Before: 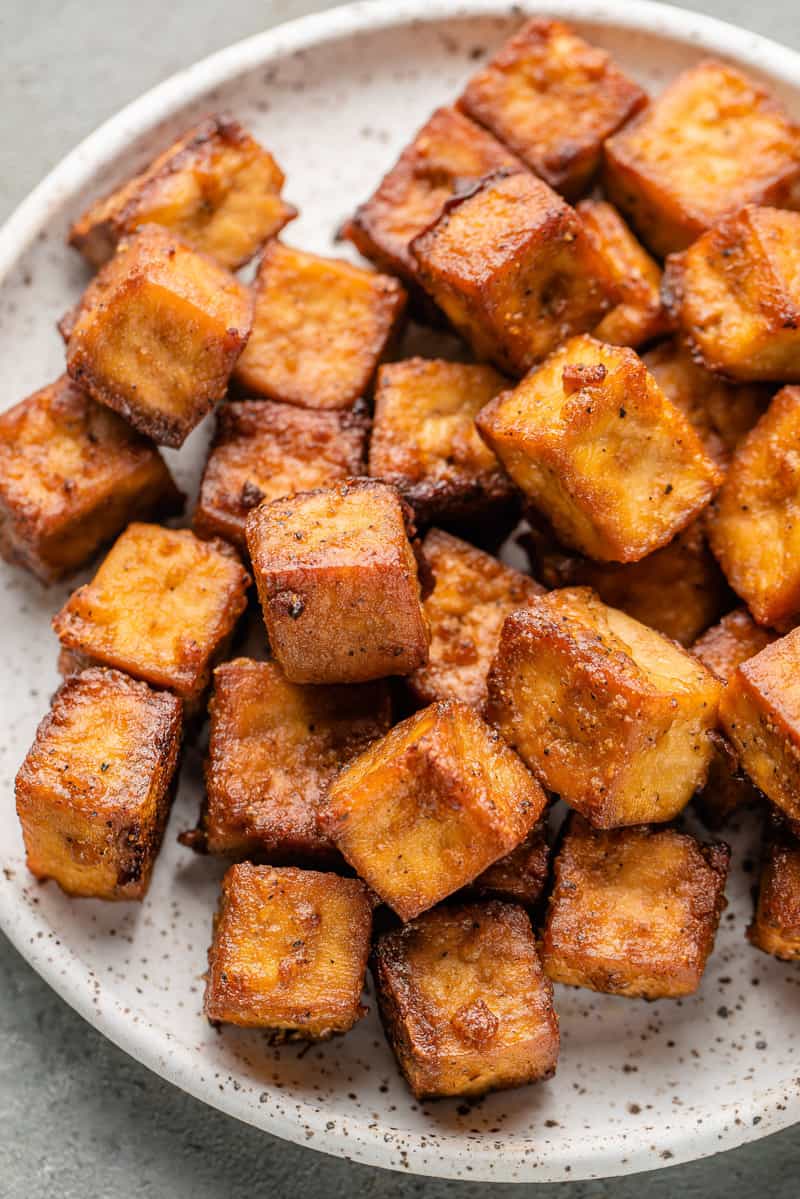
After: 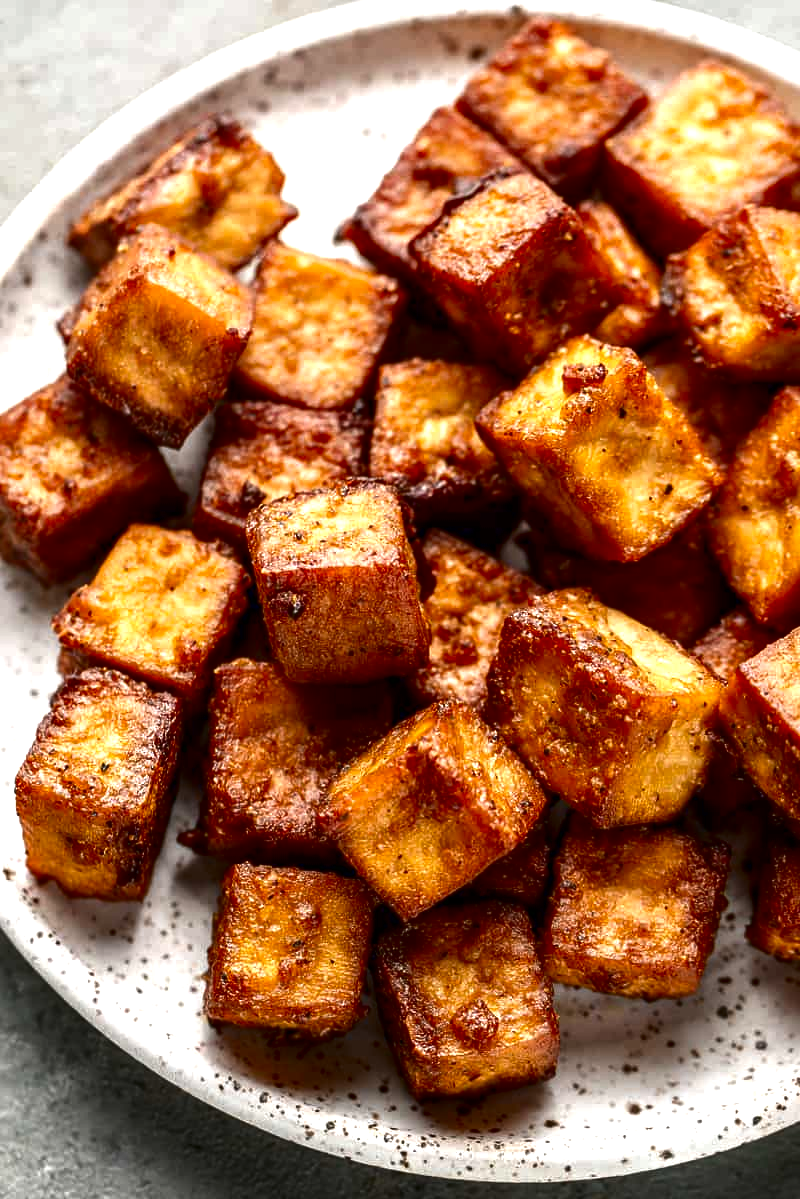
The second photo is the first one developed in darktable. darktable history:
white balance: red 1, blue 1
contrast brightness saturation: brightness -0.52
exposure: black level correction 0, exposure 0.7 EV, compensate exposure bias true, compensate highlight preservation false
